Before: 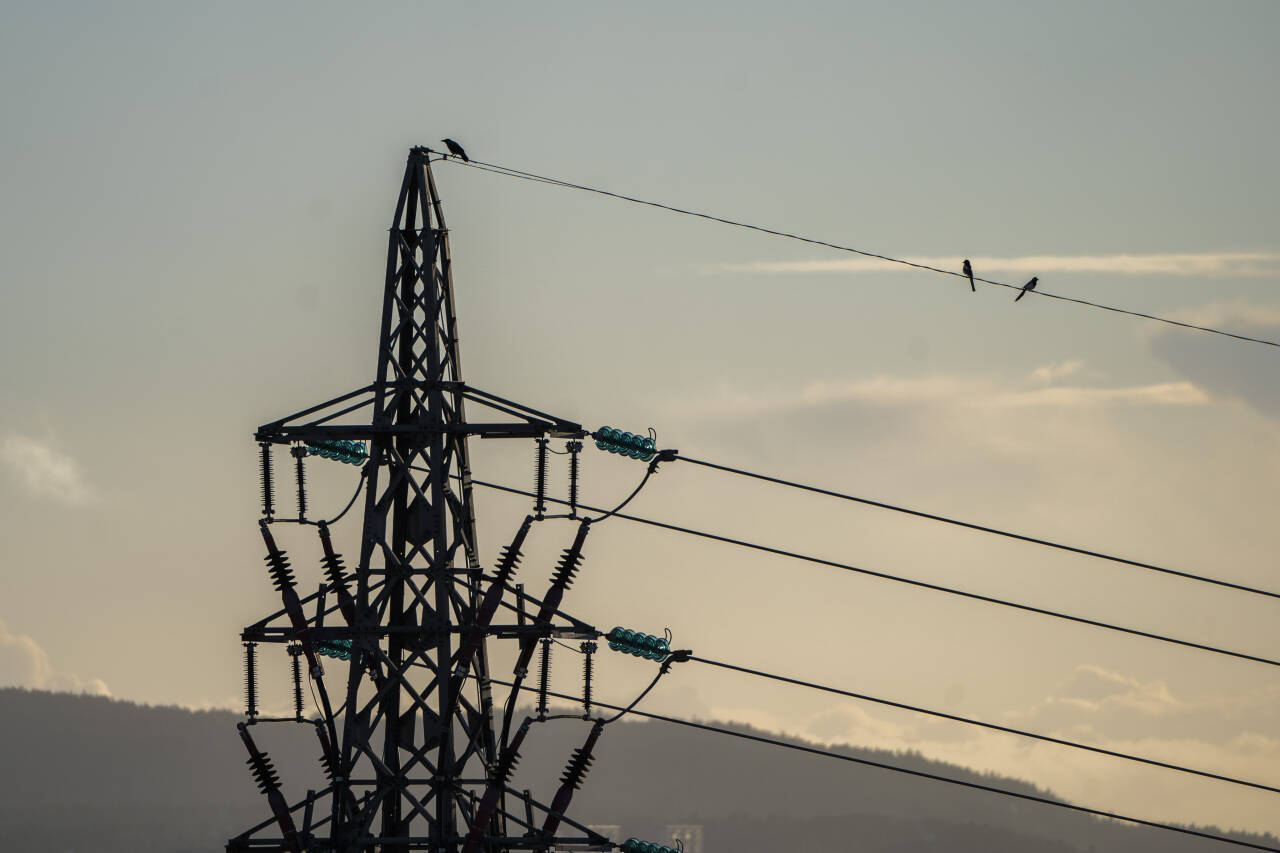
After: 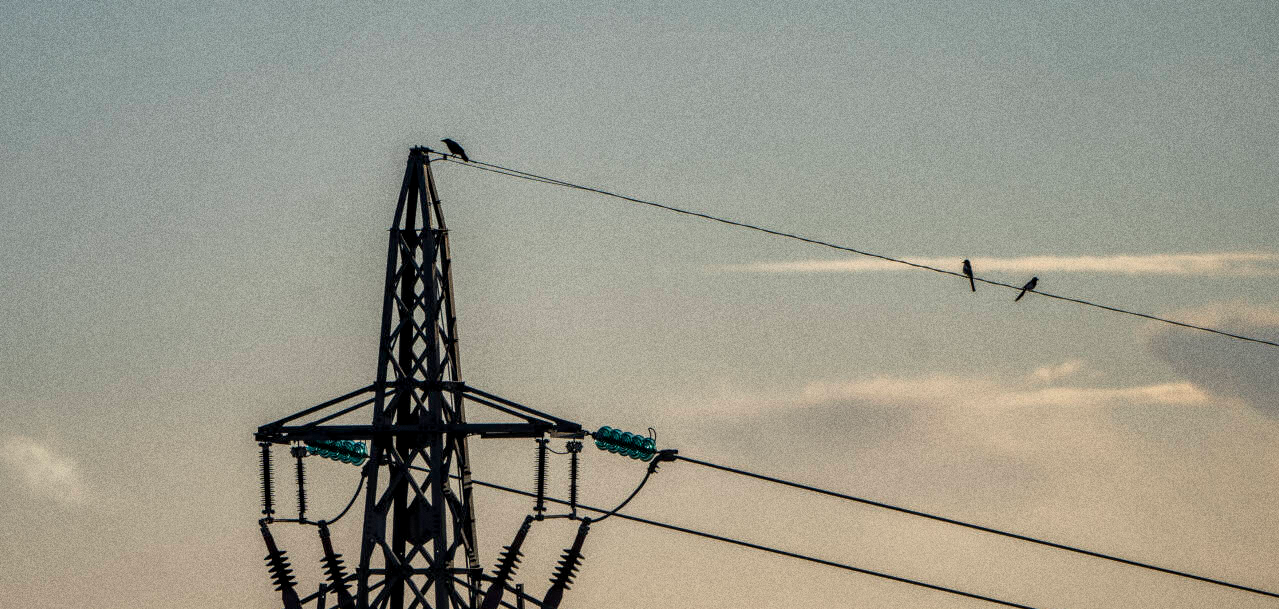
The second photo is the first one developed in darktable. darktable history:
color balance rgb: perceptual saturation grading › global saturation -1%
shadows and highlights: shadows 22.7, highlights -48.71, soften with gaussian
local contrast: detail 130%
crop: bottom 28.576%
grain: coarseness 0.09 ISO, strength 40%
